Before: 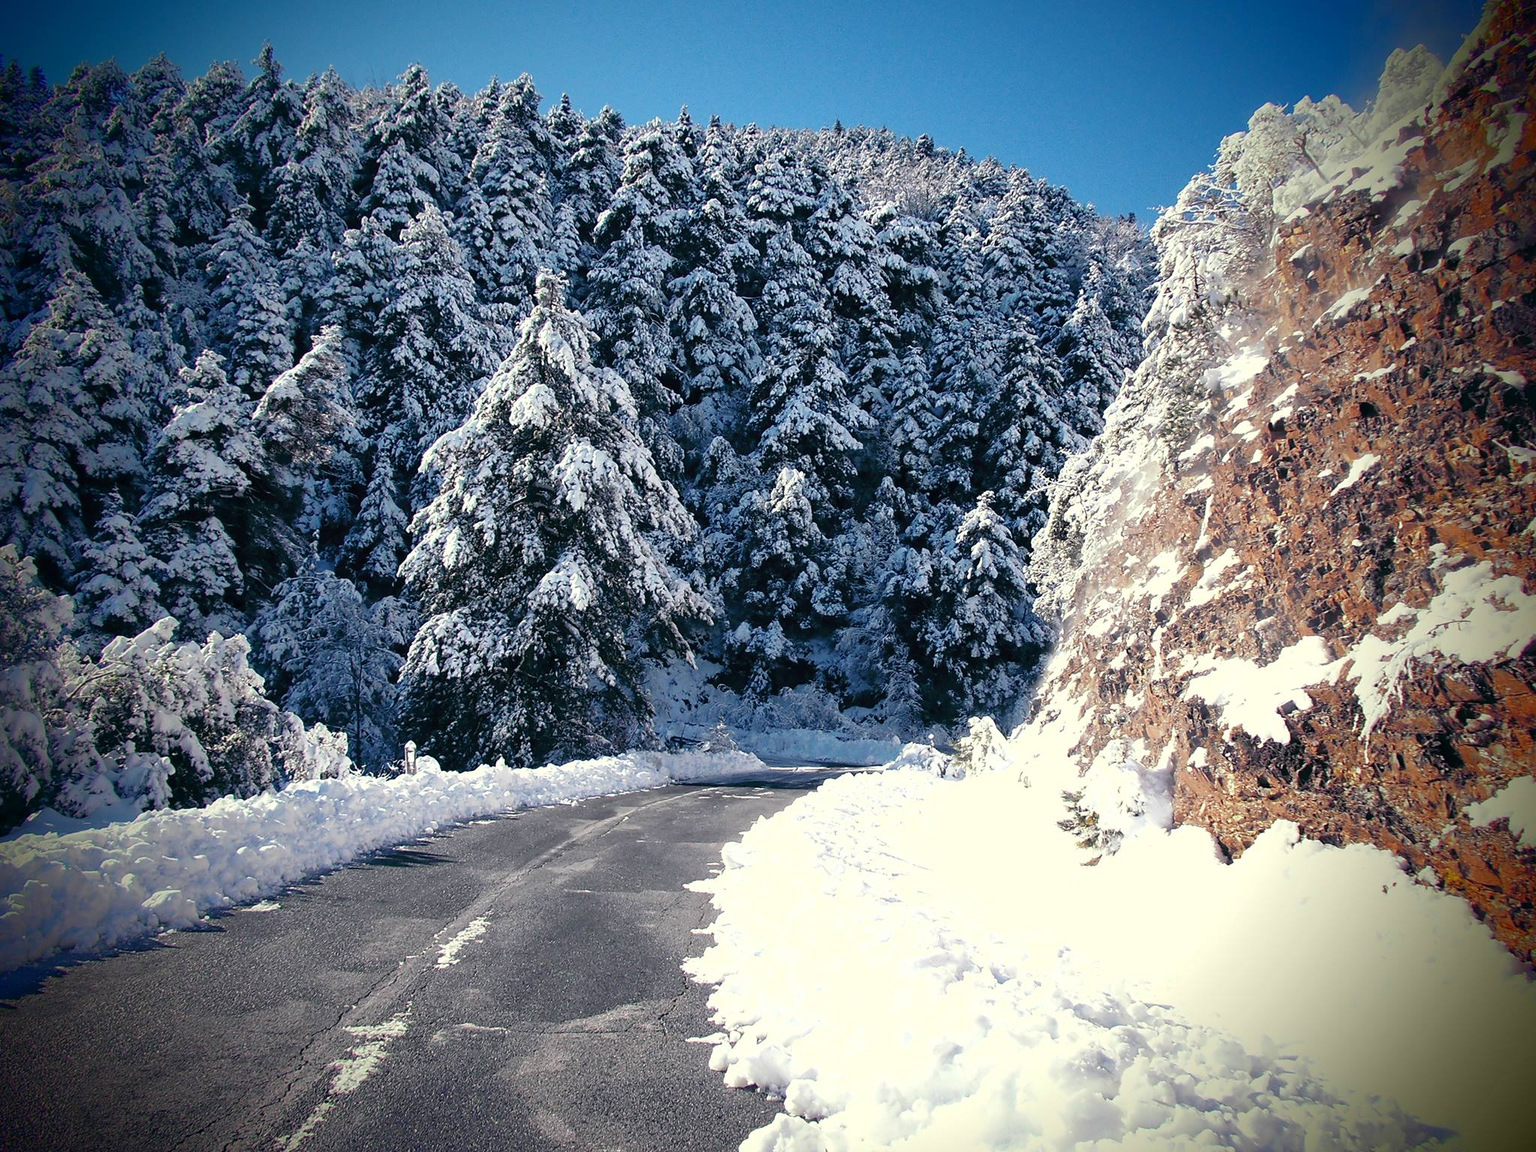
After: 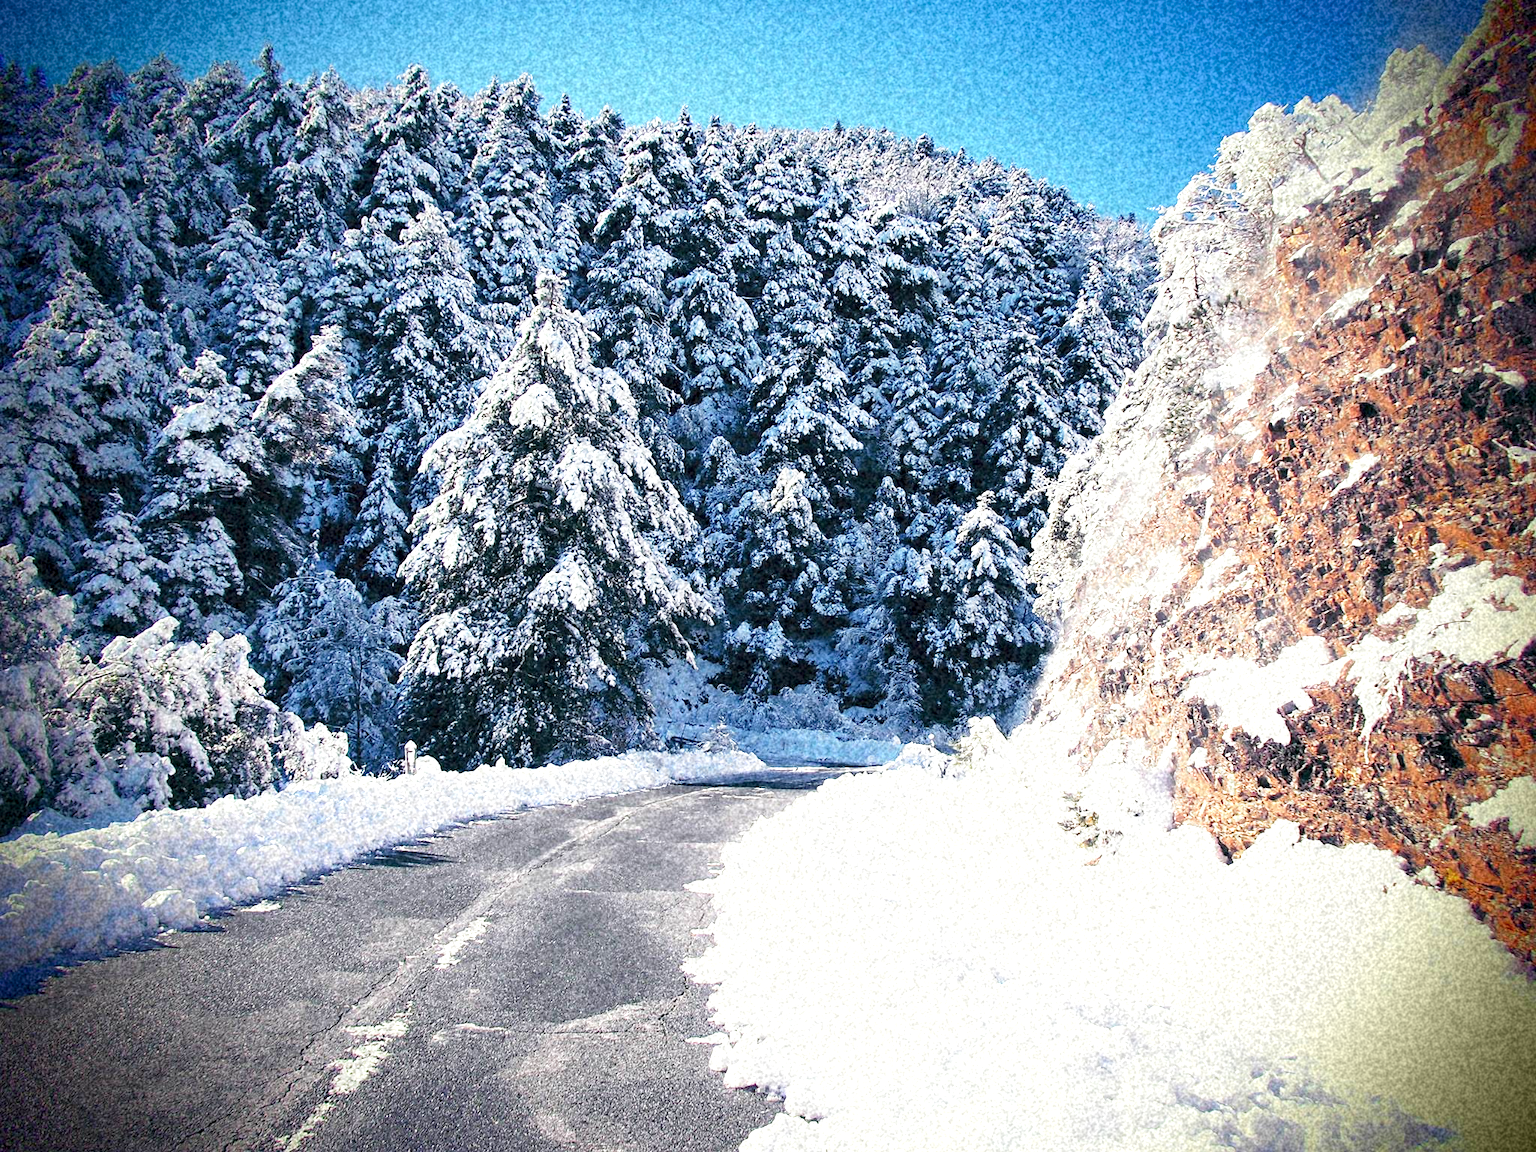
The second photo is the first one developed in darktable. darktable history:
base curve: curves: ch0 [(0, 0) (0.579, 0.807) (1, 1)], preserve colors none
grain: coarseness 46.9 ISO, strength 50.21%, mid-tones bias 0%
exposure: exposure 0.559 EV, compensate highlight preservation false
